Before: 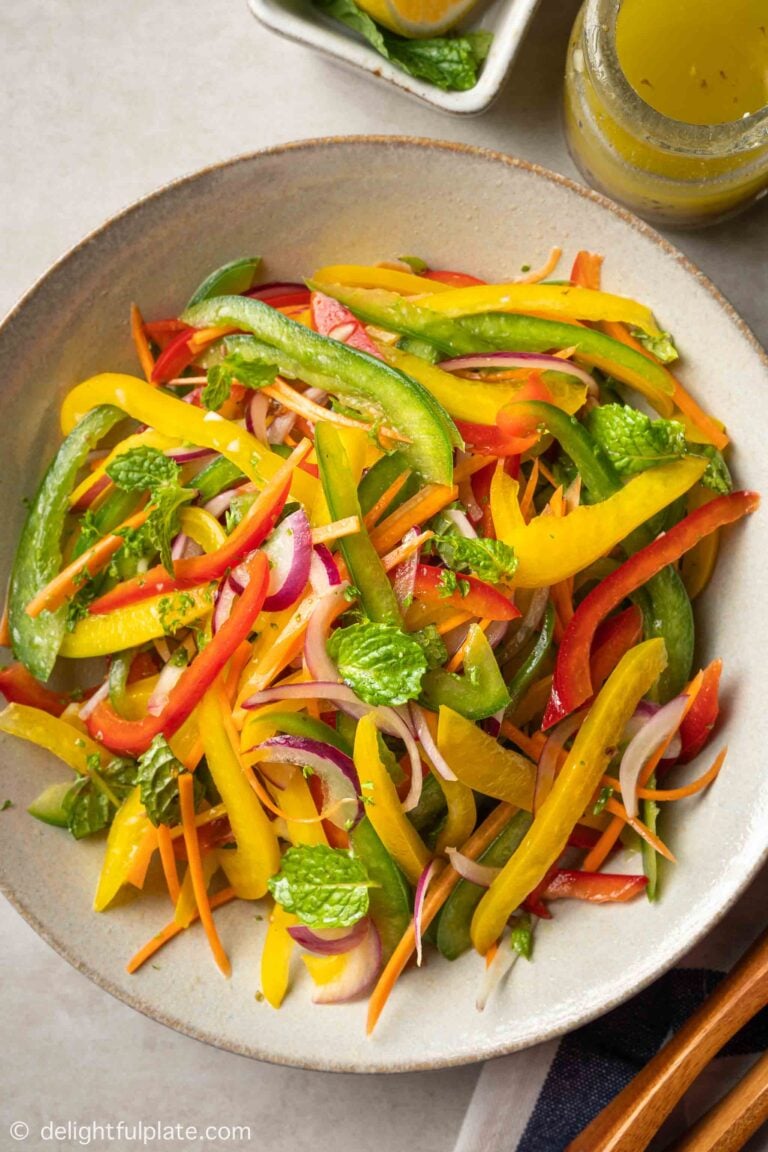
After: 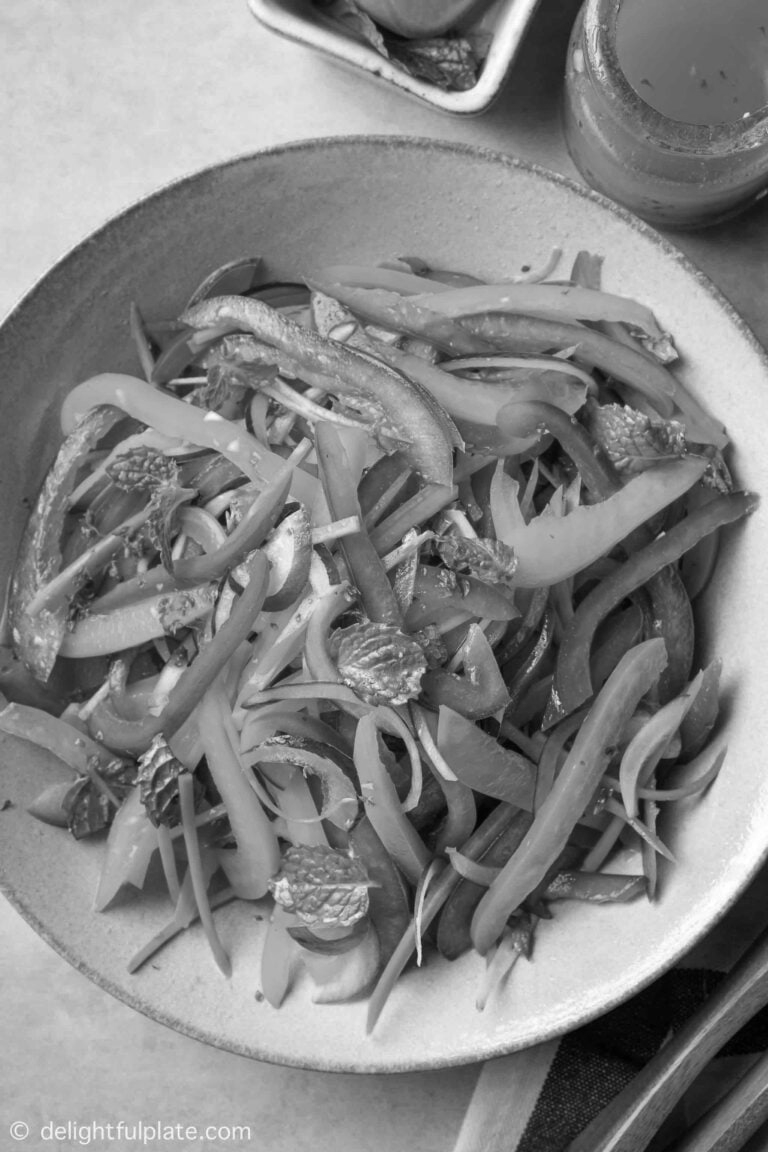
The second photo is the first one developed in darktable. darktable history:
tone equalizer: on, module defaults
white balance: red 0.926, green 1.003, blue 1.133
color calibration: output gray [0.21, 0.42, 0.37, 0], gray › normalize channels true, illuminant same as pipeline (D50), adaptation XYZ, x 0.346, y 0.359, gamut compression 0
